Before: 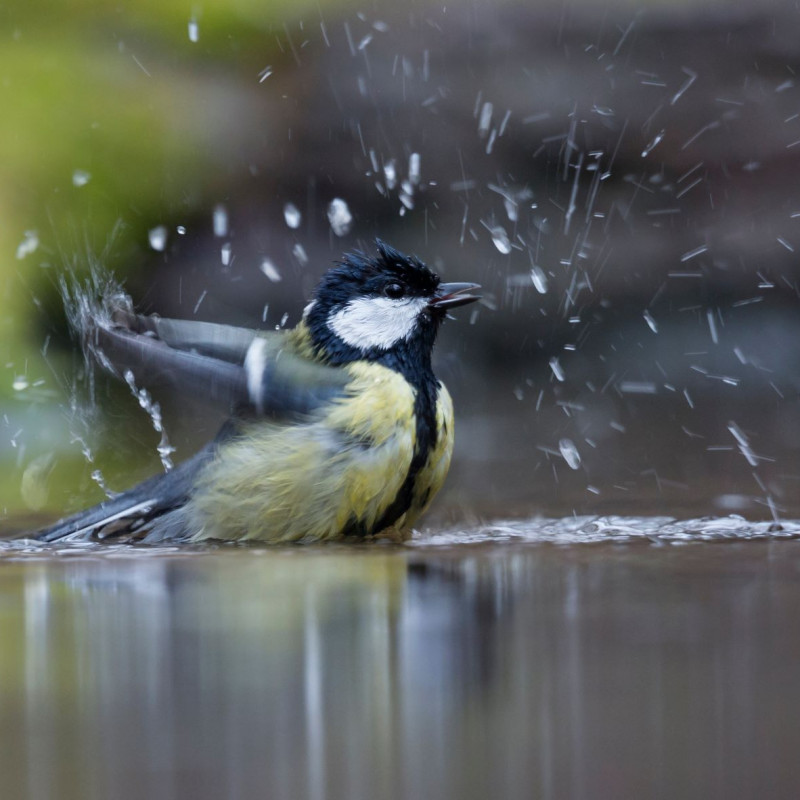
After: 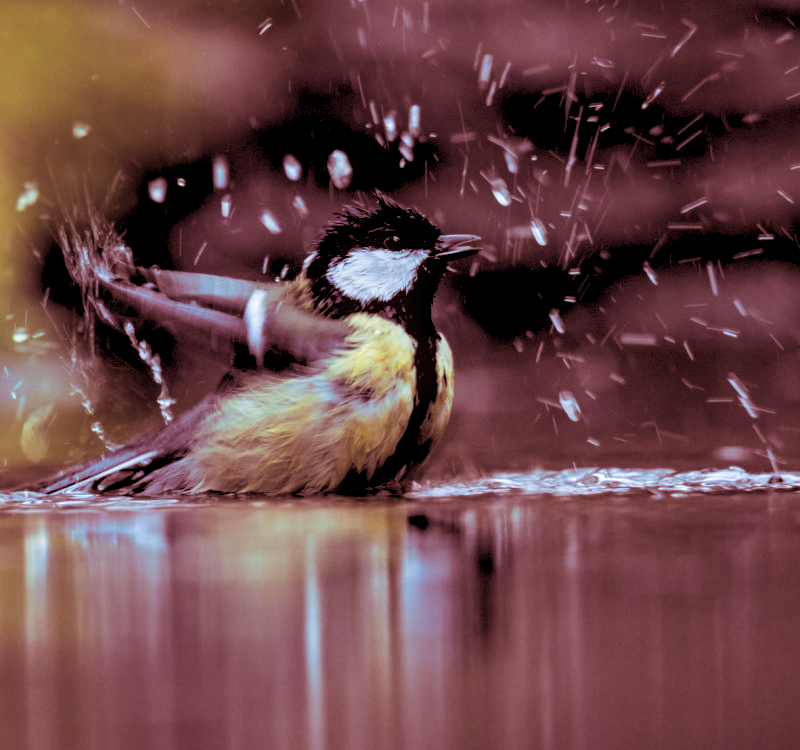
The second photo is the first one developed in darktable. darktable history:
rgb levels: levels [[0.029, 0.461, 0.922], [0, 0.5, 1], [0, 0.5, 1]]
split-toning: highlights › saturation 0, balance -61.83
crop and rotate: top 6.25%
color balance rgb: linear chroma grading › global chroma 15%, perceptual saturation grading › global saturation 30%
white balance: emerald 1
local contrast: on, module defaults
